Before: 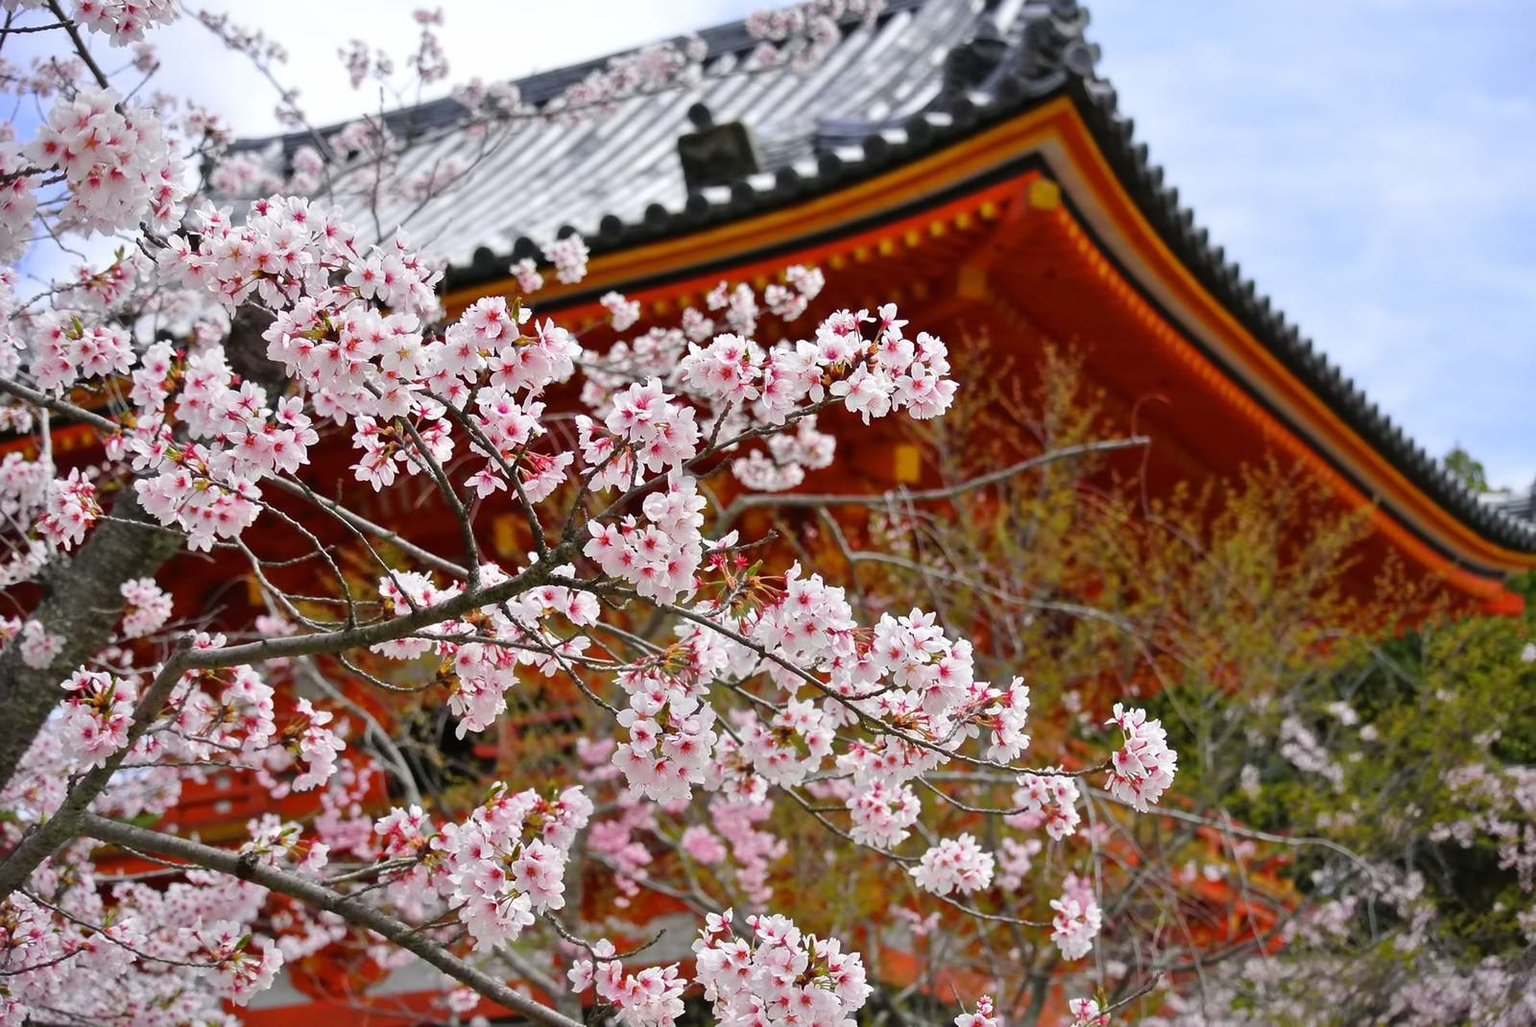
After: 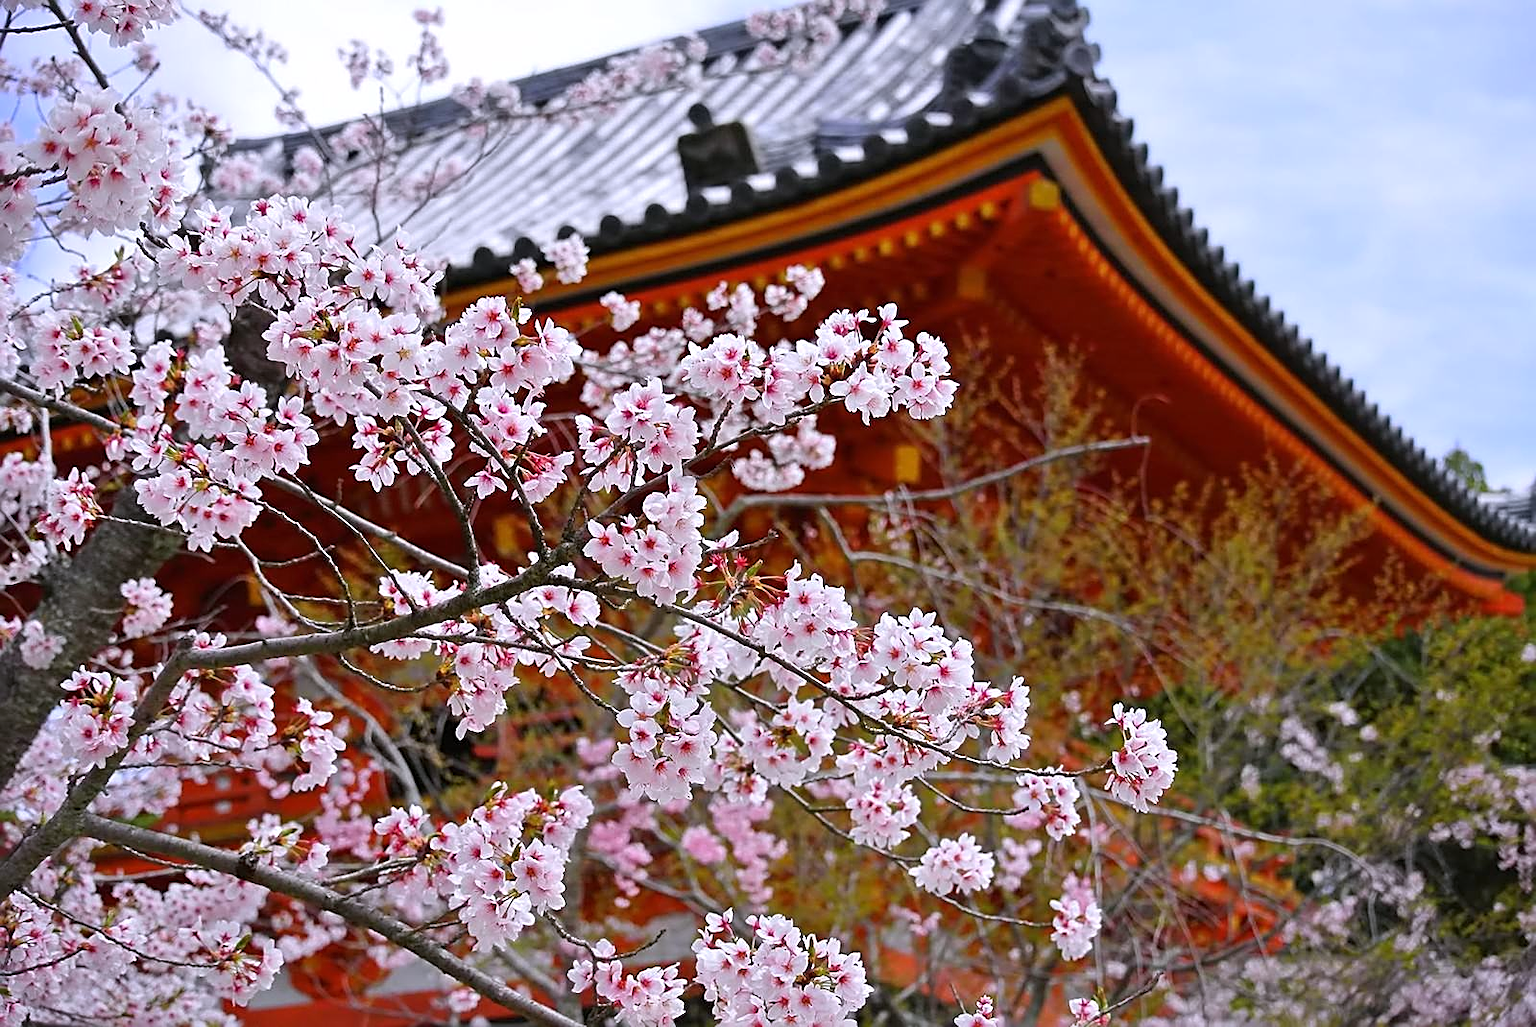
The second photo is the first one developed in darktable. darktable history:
sharpen: amount 0.75
white balance: red 1.004, blue 1.096
